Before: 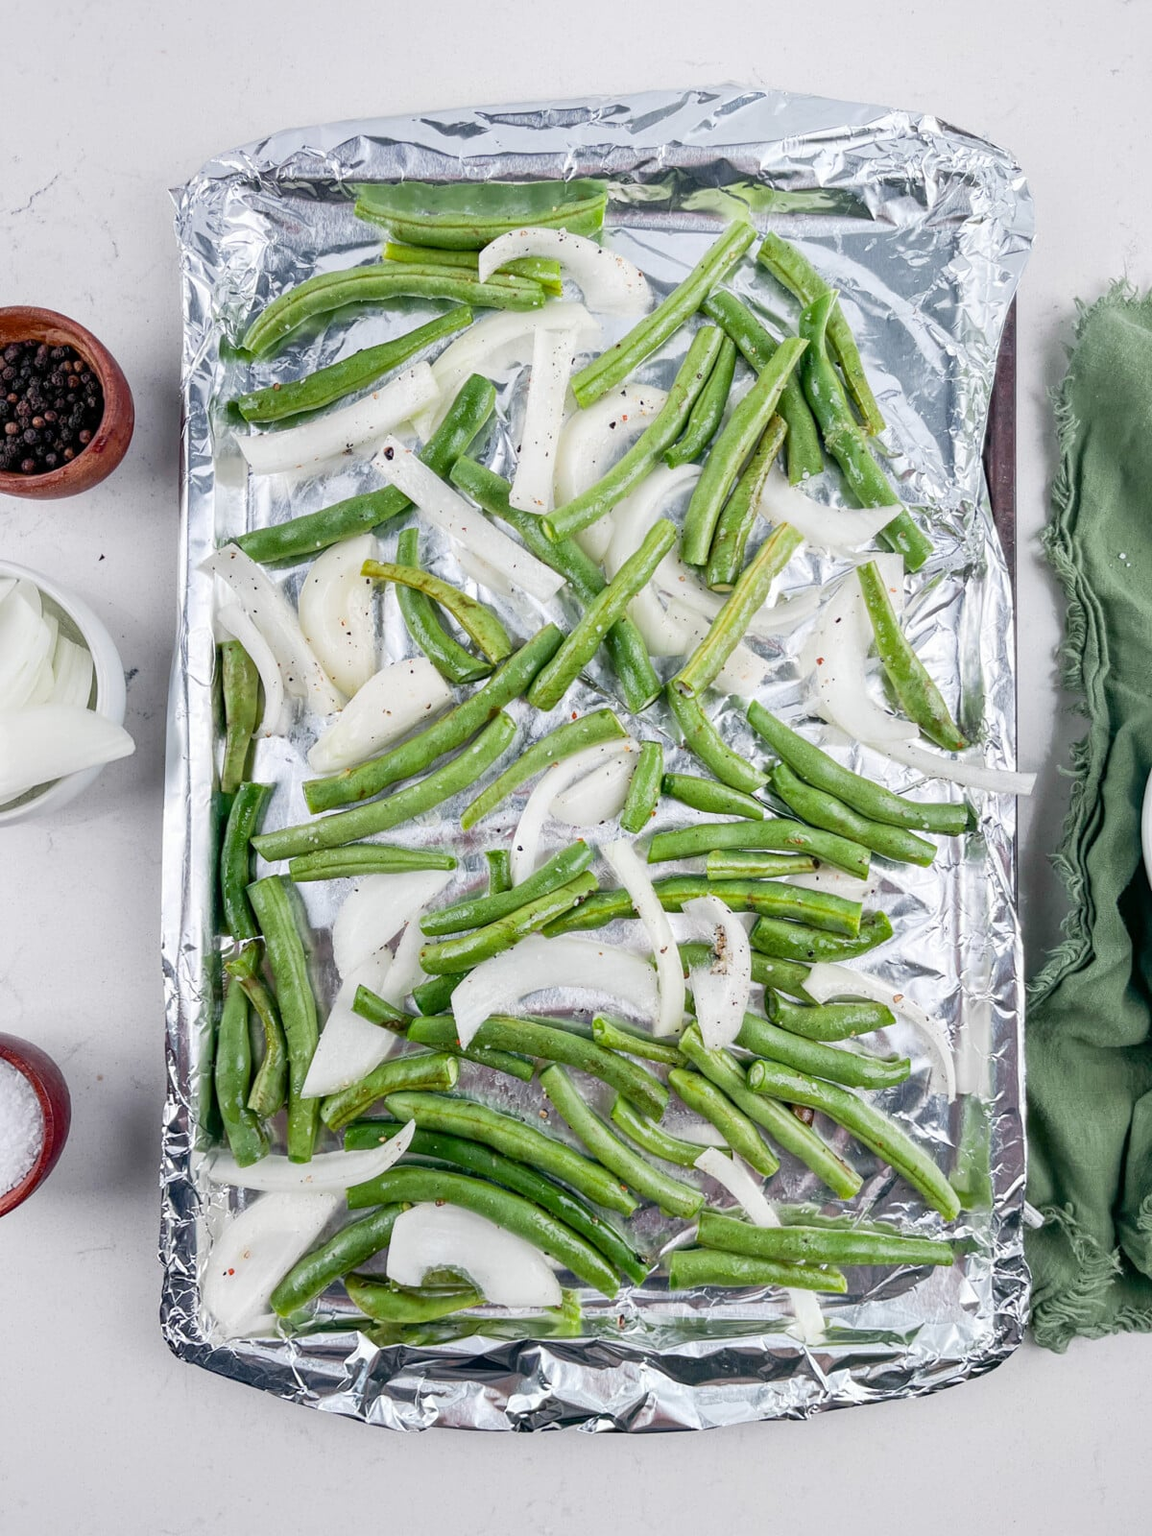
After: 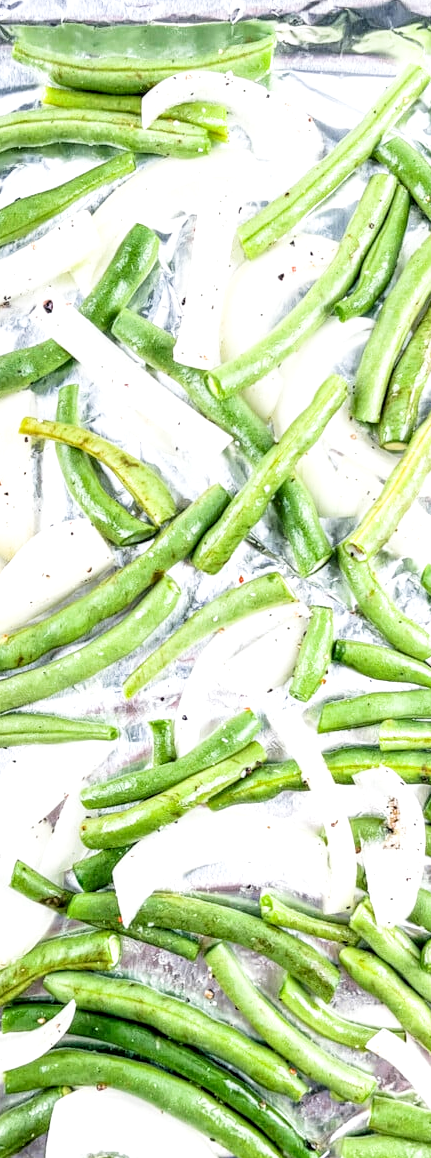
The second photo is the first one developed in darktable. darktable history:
exposure: exposure 1.209 EV, compensate exposure bias true, compensate highlight preservation false
crop and rotate: left 29.762%, top 10.402%, right 34.295%, bottom 17.209%
filmic rgb: black relative exposure -5.05 EV, white relative exposure 3.2 EV, threshold 2.94 EV, hardness 3.45, contrast 1.193, highlights saturation mix -30.86%, enable highlight reconstruction true
local contrast: detail 130%
